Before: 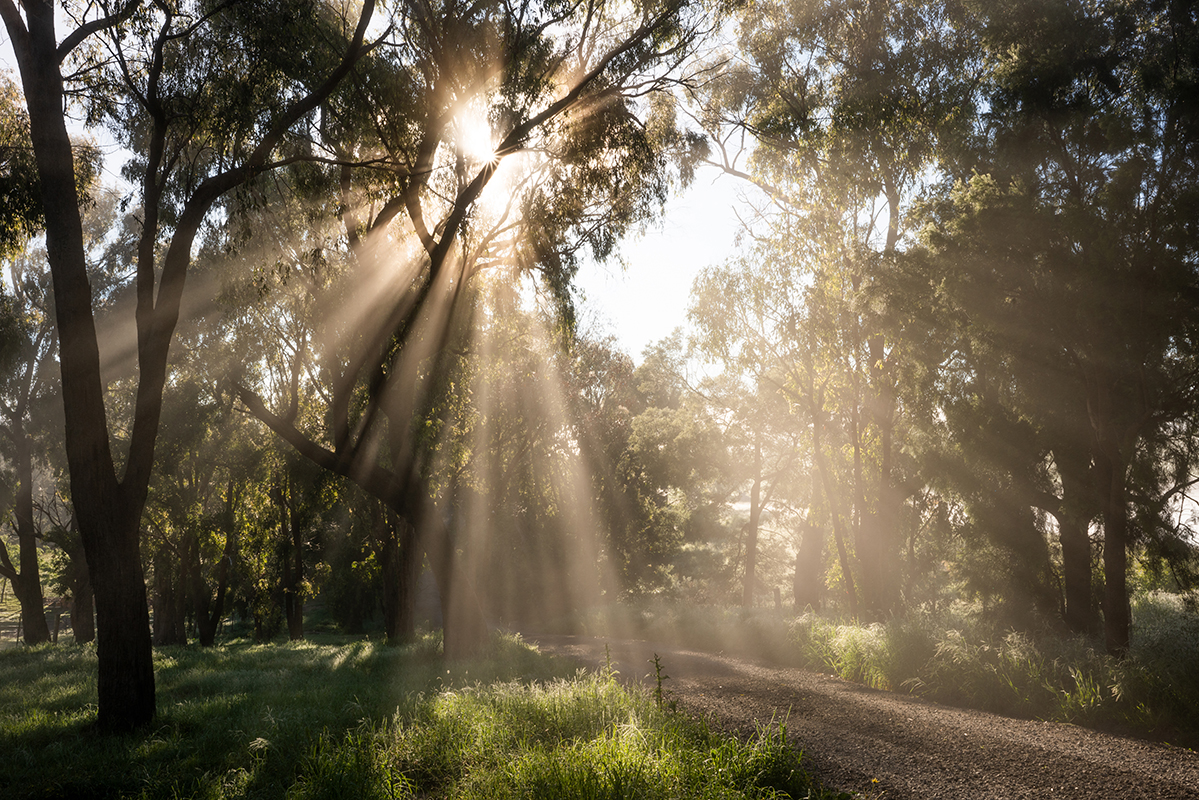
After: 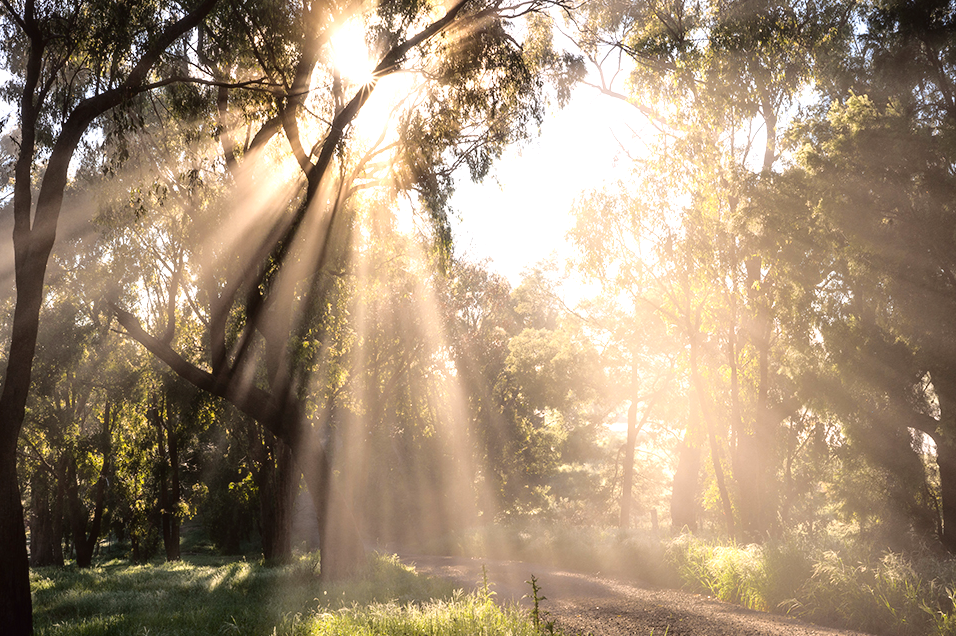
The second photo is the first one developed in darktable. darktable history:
crop and rotate: left 10.263%, top 9.914%, right 9.984%, bottom 10.571%
tone curve: curves: ch0 [(0.003, 0.015) (0.104, 0.07) (0.236, 0.218) (0.401, 0.443) (0.495, 0.55) (0.65, 0.68) (0.832, 0.858) (1, 0.977)]; ch1 [(0, 0) (0.161, 0.092) (0.35, 0.33) (0.379, 0.401) (0.45, 0.466) (0.489, 0.499) (0.55, 0.56) (0.621, 0.615) (0.718, 0.734) (1, 1)]; ch2 [(0, 0) (0.369, 0.427) (0.44, 0.434) (0.502, 0.501) (0.557, 0.55) (0.586, 0.59) (1, 1)], color space Lab, independent channels, preserve colors none
exposure: black level correction 0, exposure 0.696 EV, compensate highlight preservation false
